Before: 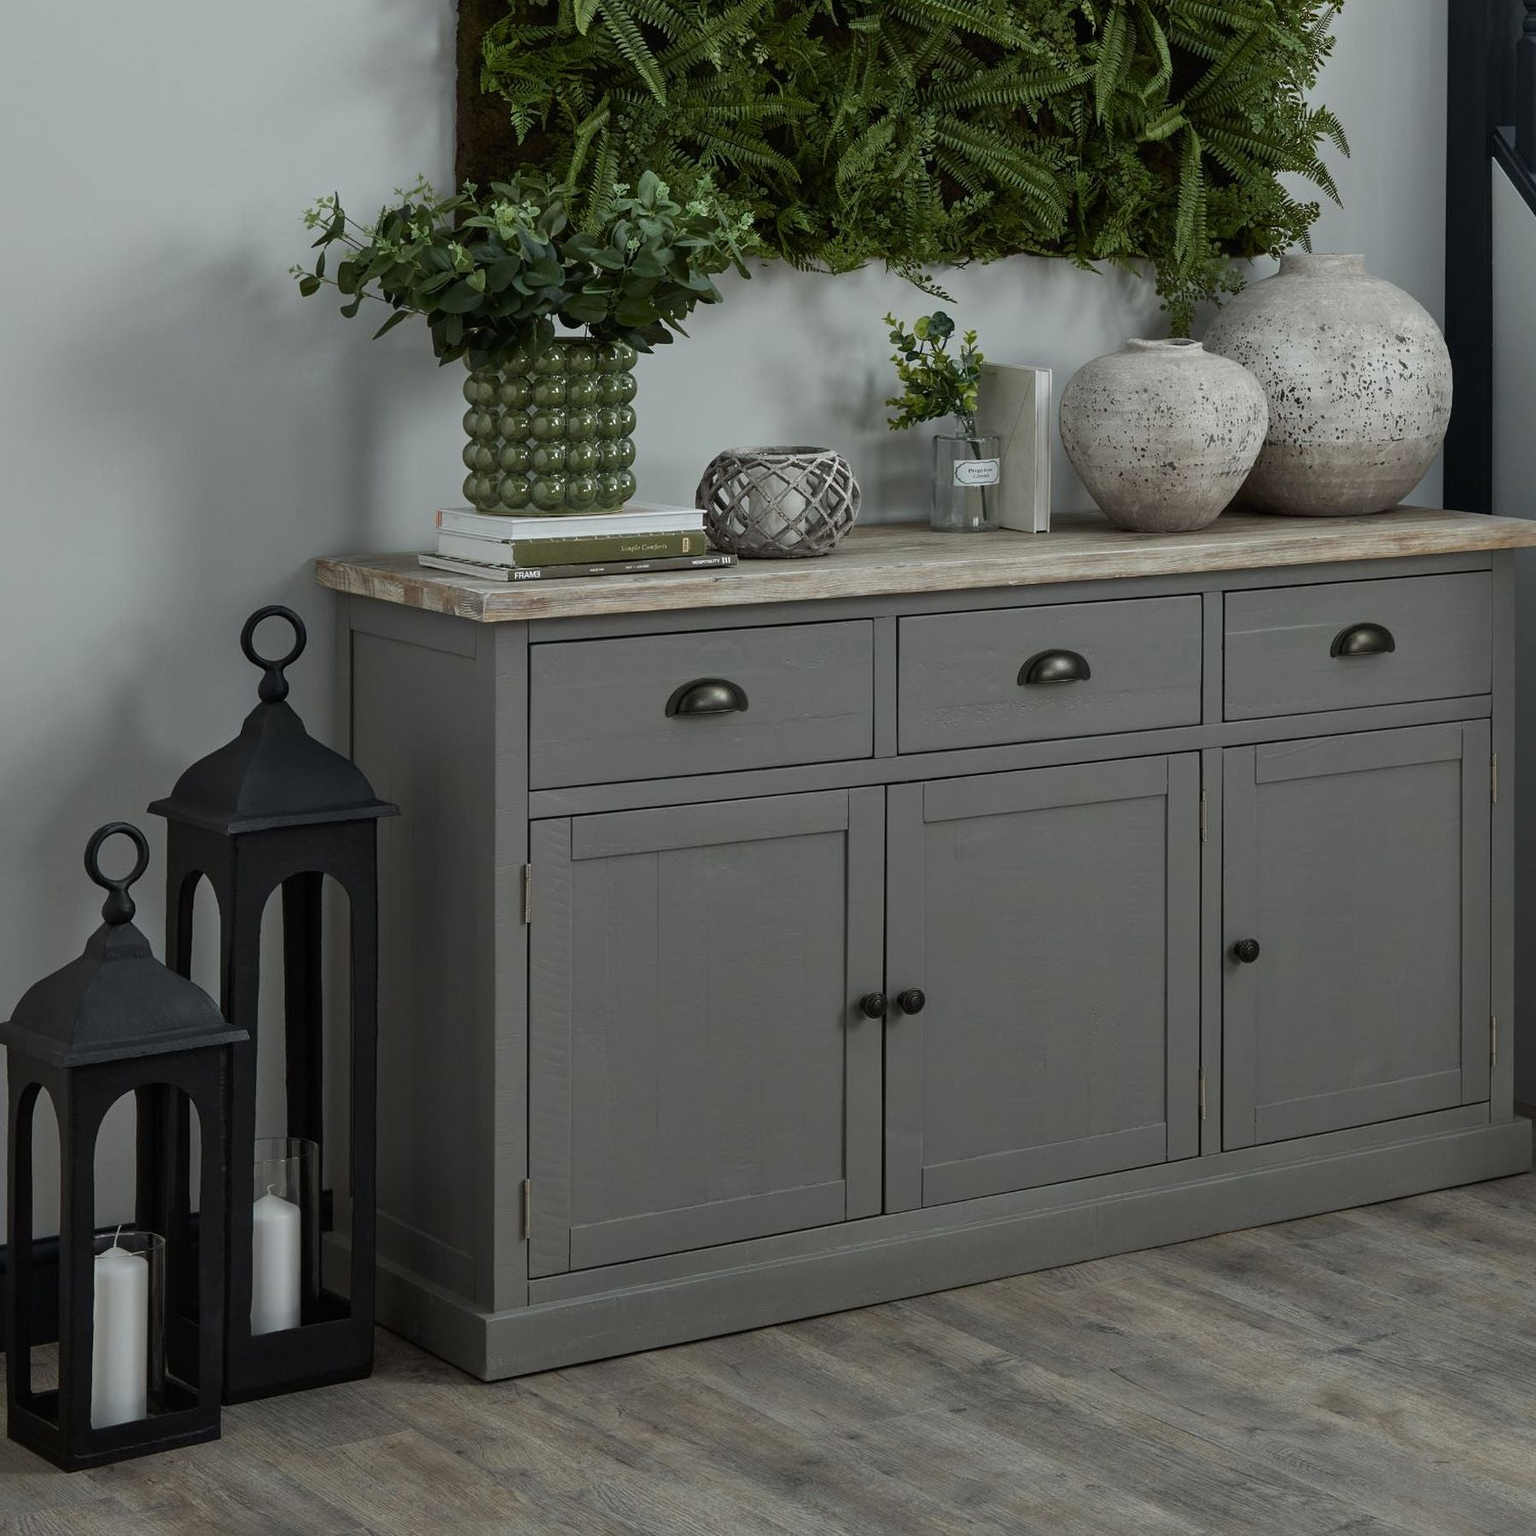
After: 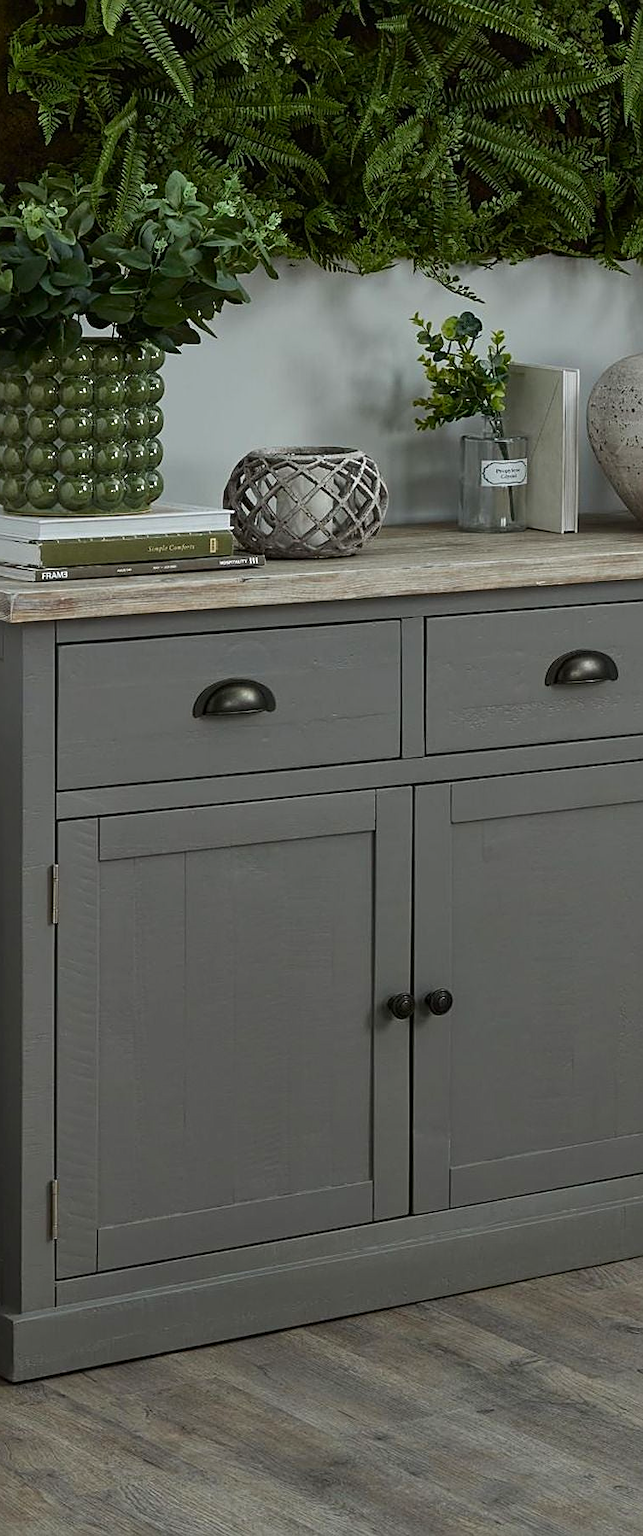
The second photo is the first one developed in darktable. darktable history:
crop: left 30.797%, right 27.288%
contrast brightness saturation: contrast 0.077, saturation 0.204
sharpen: on, module defaults
